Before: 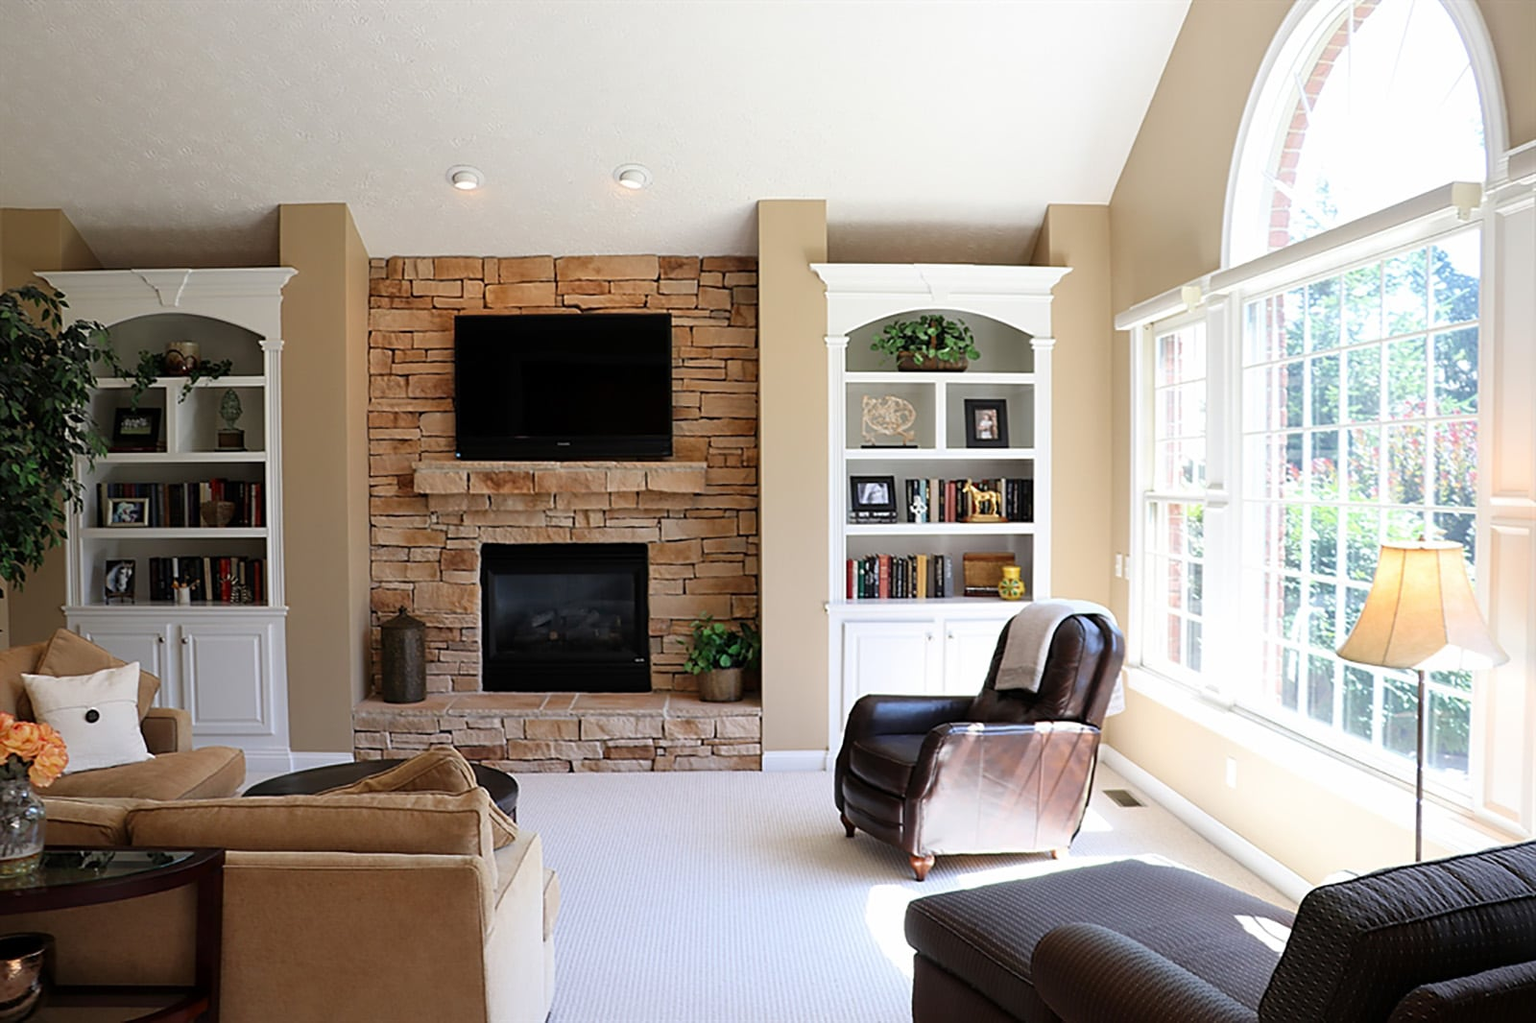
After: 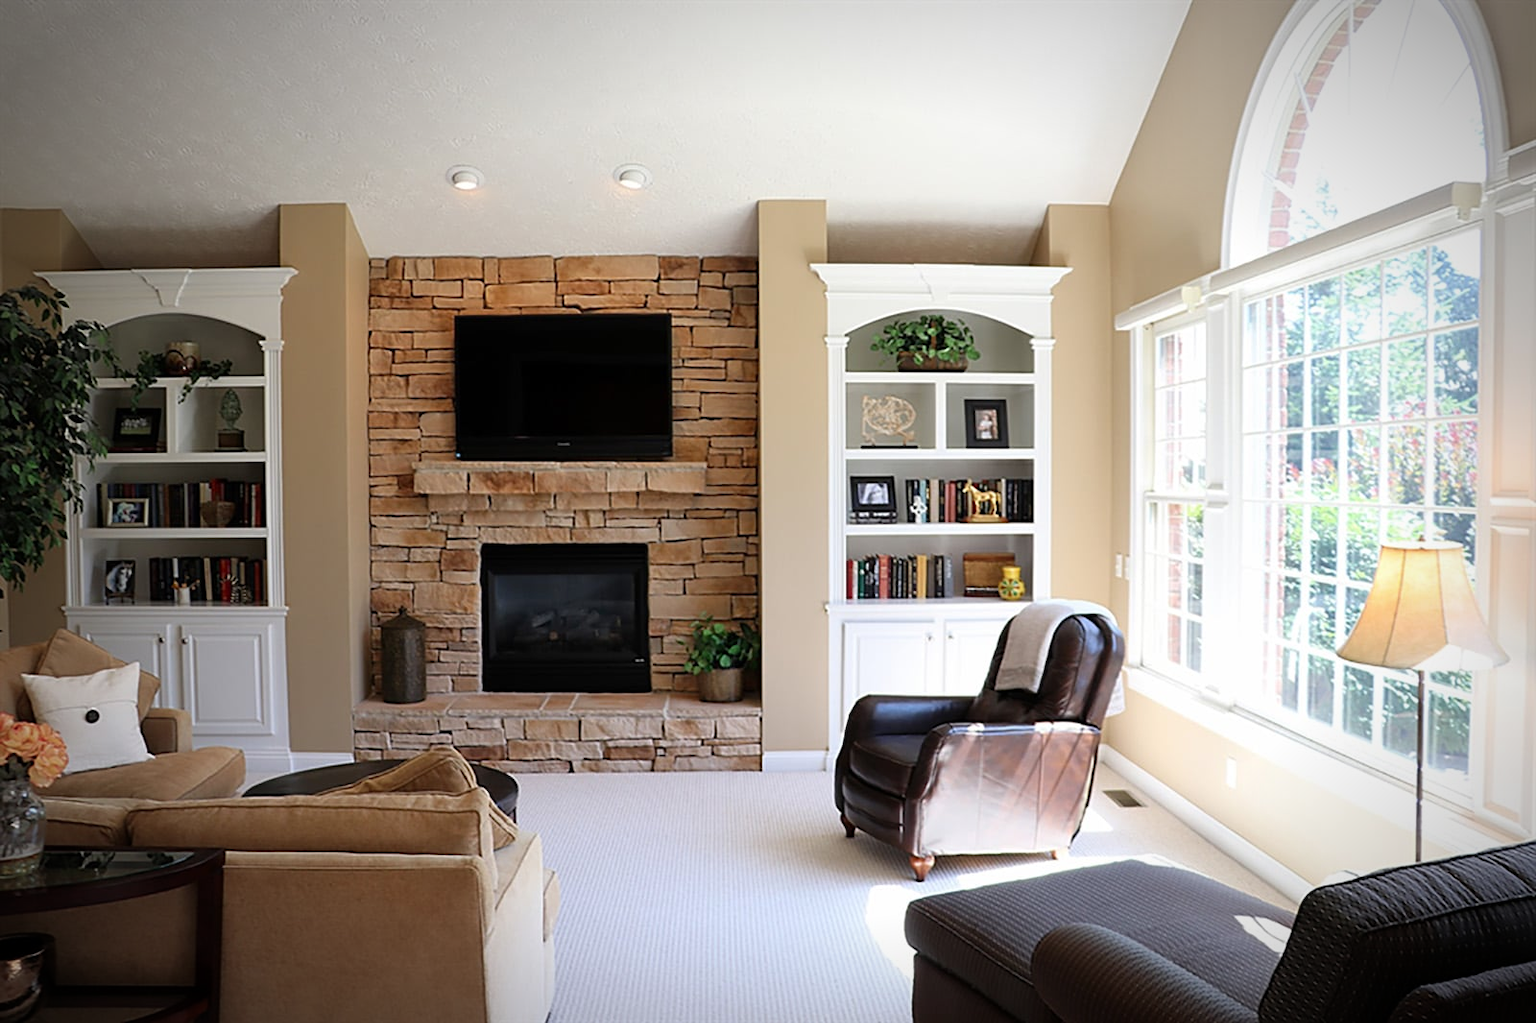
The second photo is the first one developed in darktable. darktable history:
vignetting: brightness -0.579, saturation -0.246, automatic ratio true
